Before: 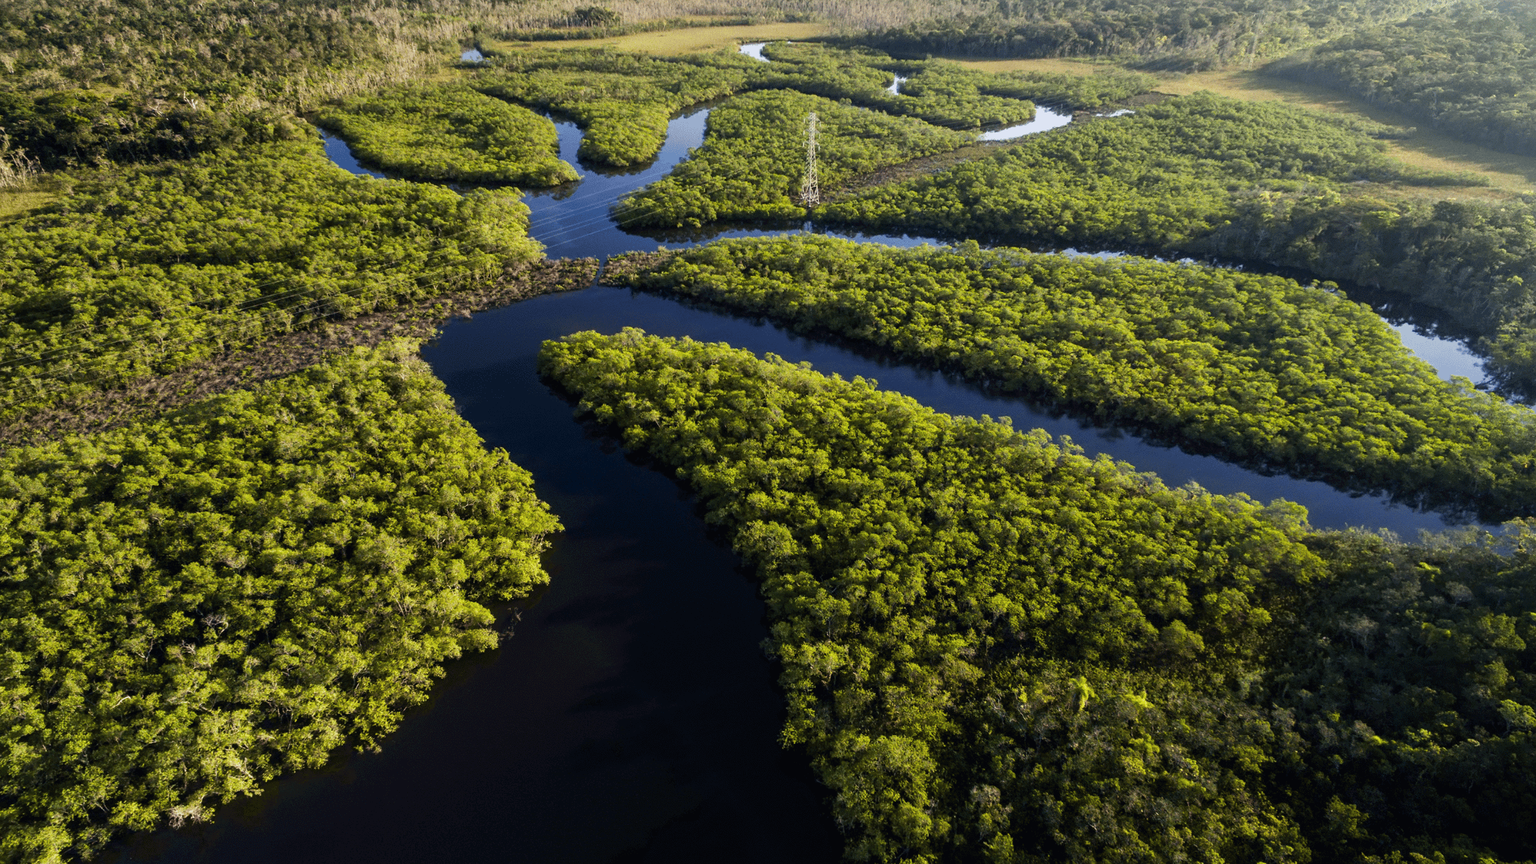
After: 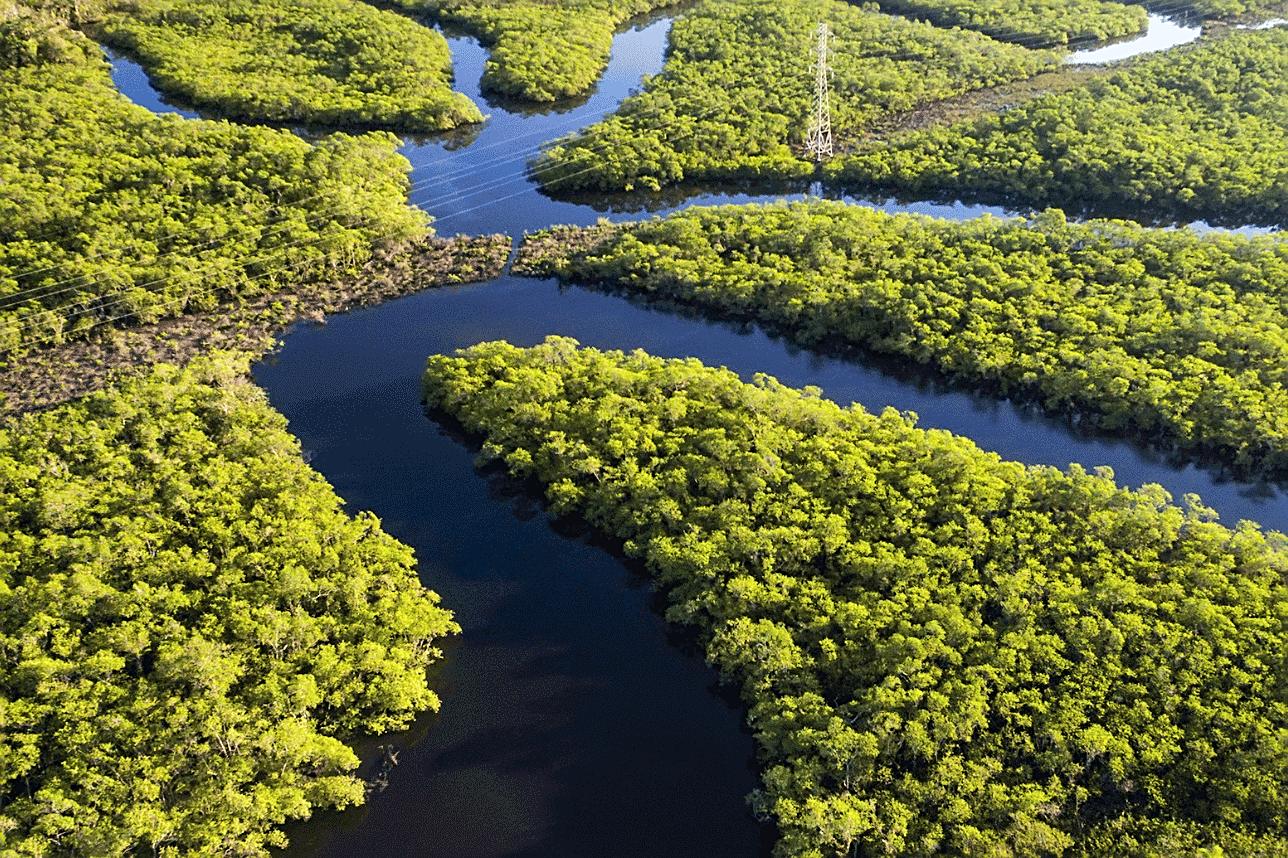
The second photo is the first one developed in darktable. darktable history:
crop: left 16.203%, top 11.269%, right 26.258%, bottom 20.422%
tone equalizer: -8 EV 0.974 EV, -7 EV 1.03 EV, -6 EV 1.03 EV, -5 EV 0.992 EV, -4 EV 1.03 EV, -3 EV 0.76 EV, -2 EV 0.529 EV, -1 EV 0.236 EV, edges refinement/feathering 500, mask exposure compensation -1.57 EV, preserve details no
sharpen: on, module defaults
shadows and highlights: radius 264.05, soften with gaussian
